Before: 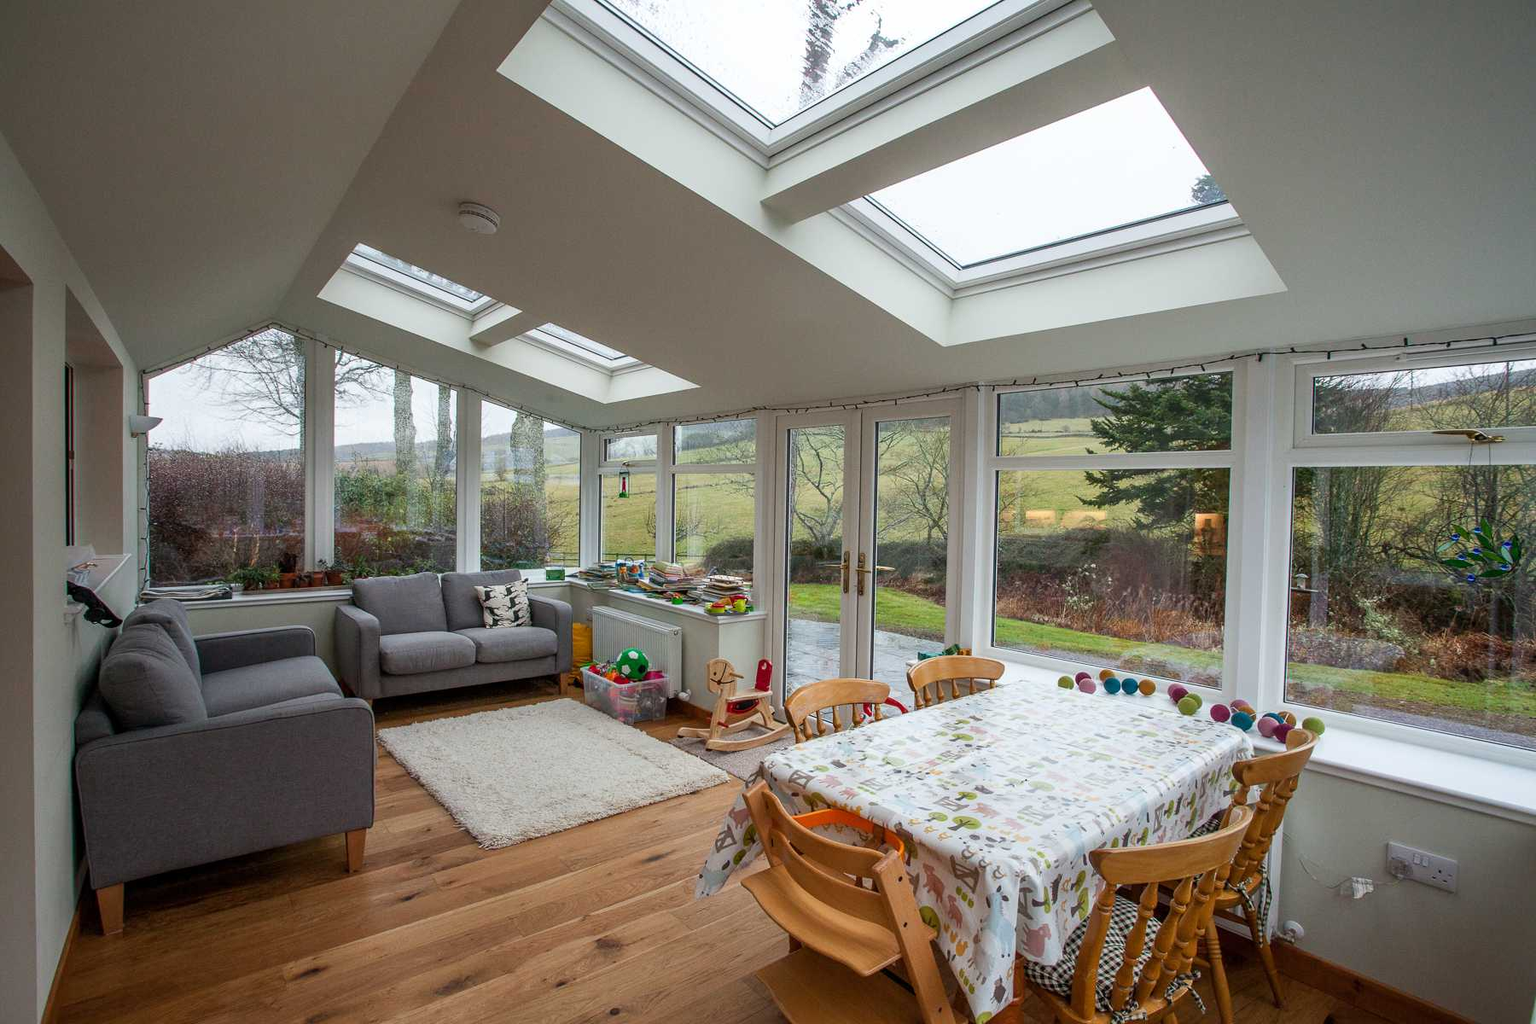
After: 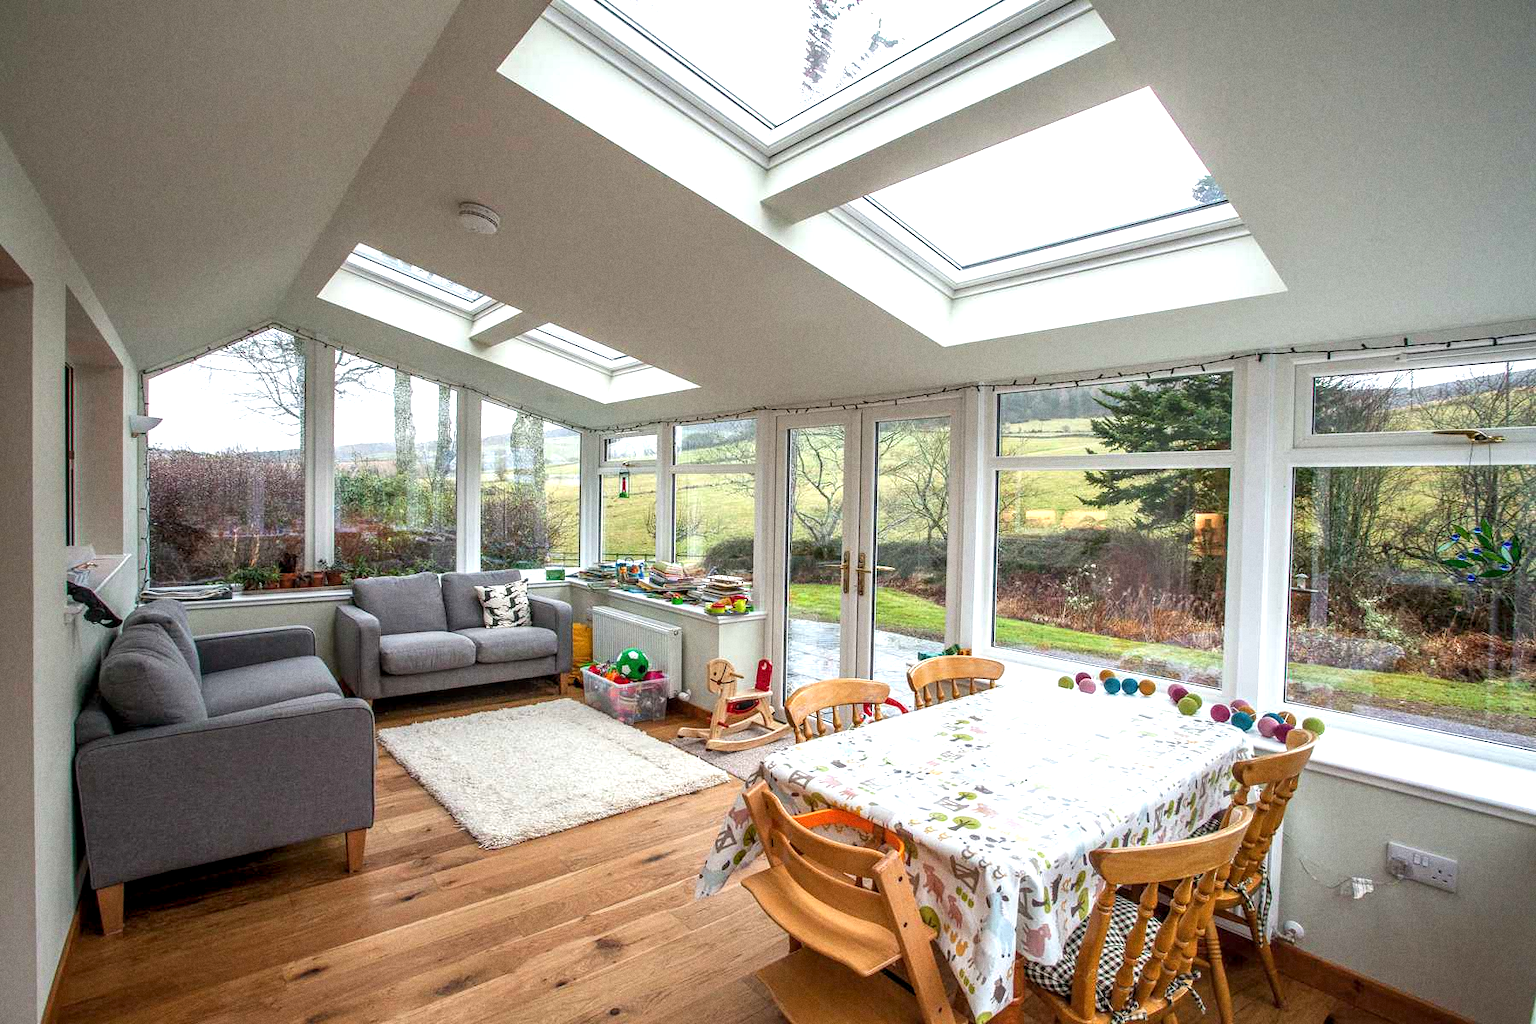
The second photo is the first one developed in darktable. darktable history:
grain: coarseness 0.09 ISO
exposure: exposure 0.77 EV, compensate highlight preservation false
local contrast: on, module defaults
